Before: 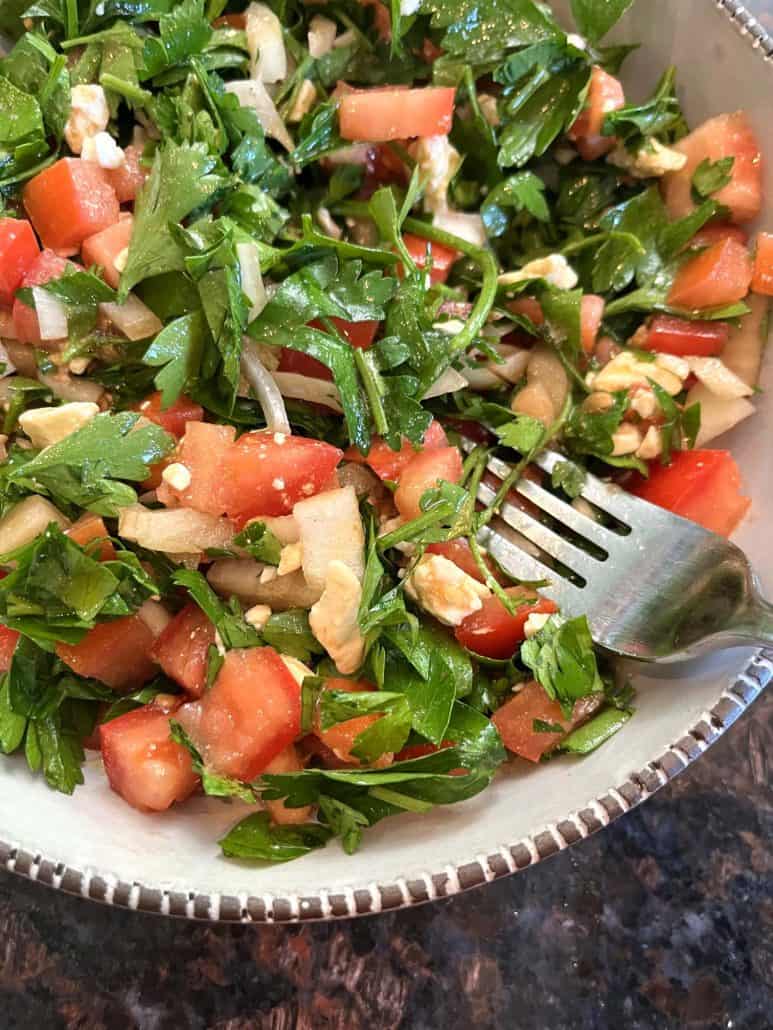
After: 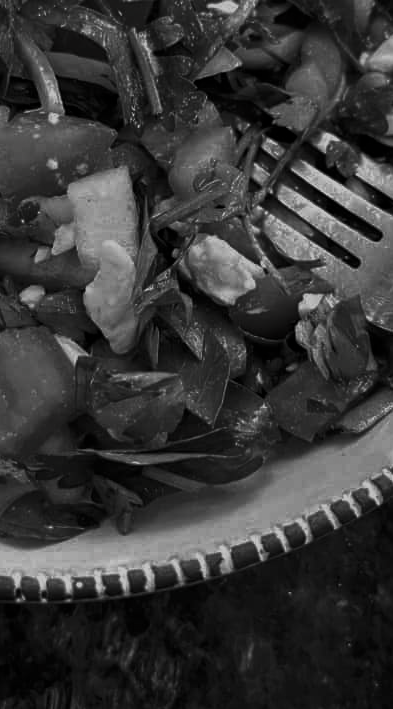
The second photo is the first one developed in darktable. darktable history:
crop and rotate: left 29.269%, top 31.129%, right 19.824%
contrast brightness saturation: contrast -0.027, brightness -0.584, saturation -0.995
tone equalizer: -8 EV 0.289 EV, -7 EV 0.387 EV, -6 EV 0.415 EV, -5 EV 0.214 EV, -3 EV -0.258 EV, -2 EV -0.399 EV, -1 EV -0.401 EV, +0 EV -0.246 EV, edges refinement/feathering 500, mask exposure compensation -1.57 EV, preserve details no
